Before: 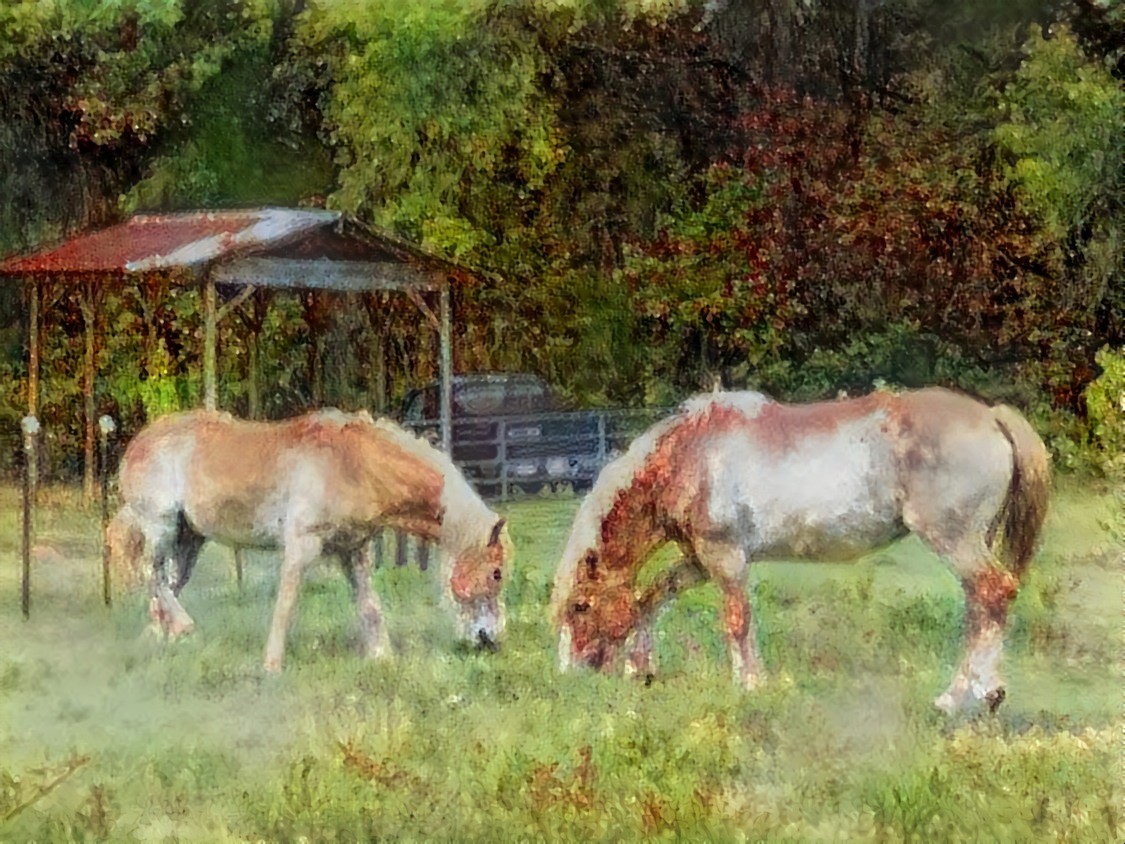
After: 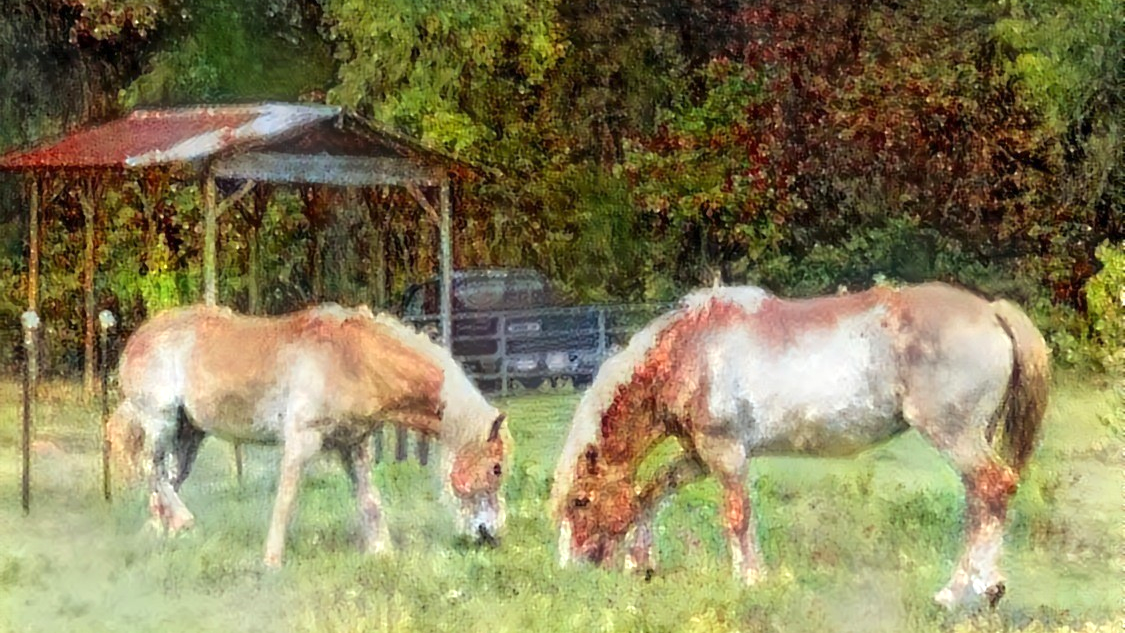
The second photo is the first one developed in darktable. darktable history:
crop and rotate: top 12.5%, bottom 12.5%
exposure: exposure 0.426 EV, compensate highlight preservation false
